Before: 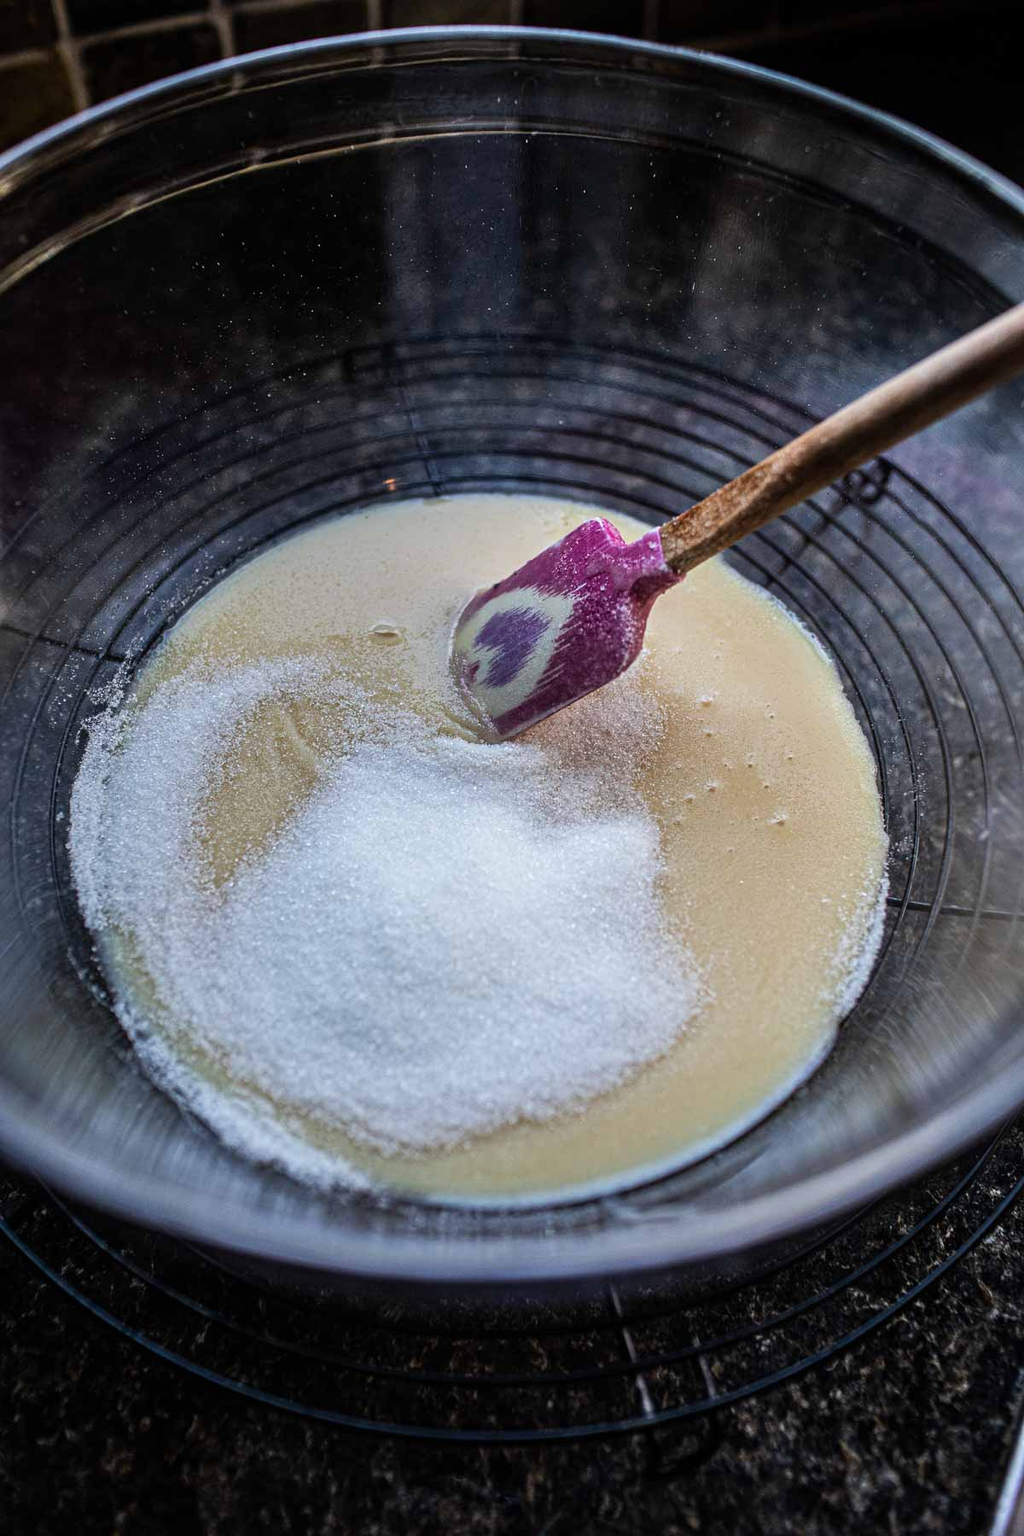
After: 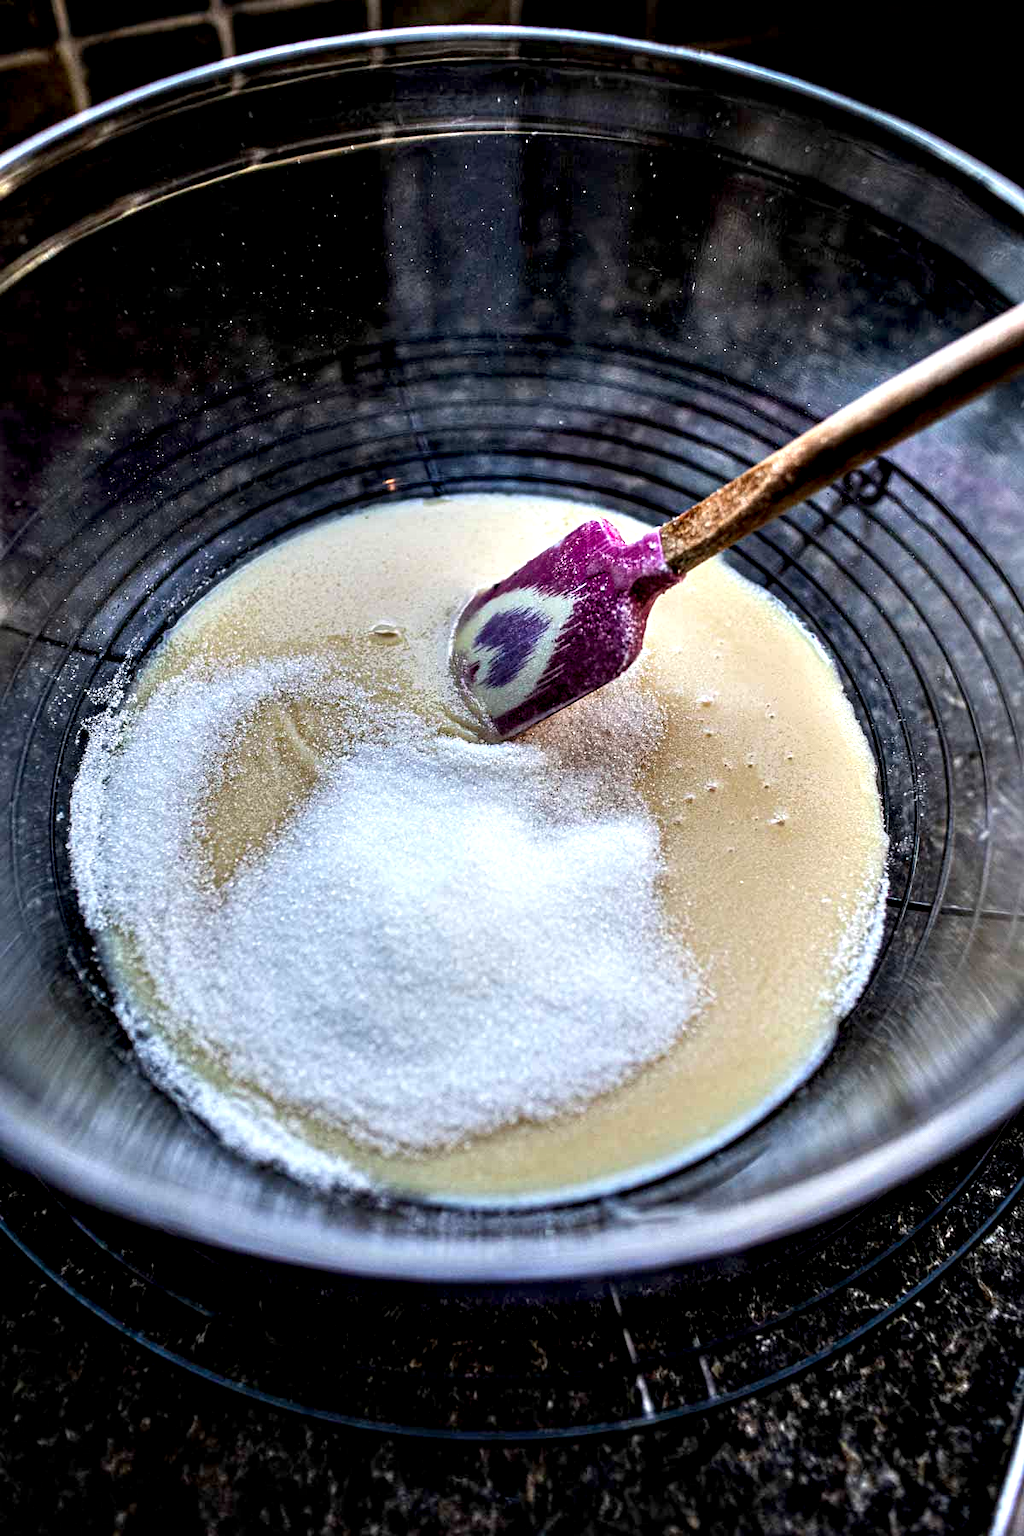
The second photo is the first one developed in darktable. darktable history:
contrast equalizer: octaves 7, y [[0.6 ×6], [0.55 ×6], [0 ×6], [0 ×6], [0 ×6]]
exposure: black level correction 0.003, exposure 0.39 EV, compensate exposure bias true, compensate highlight preservation false
